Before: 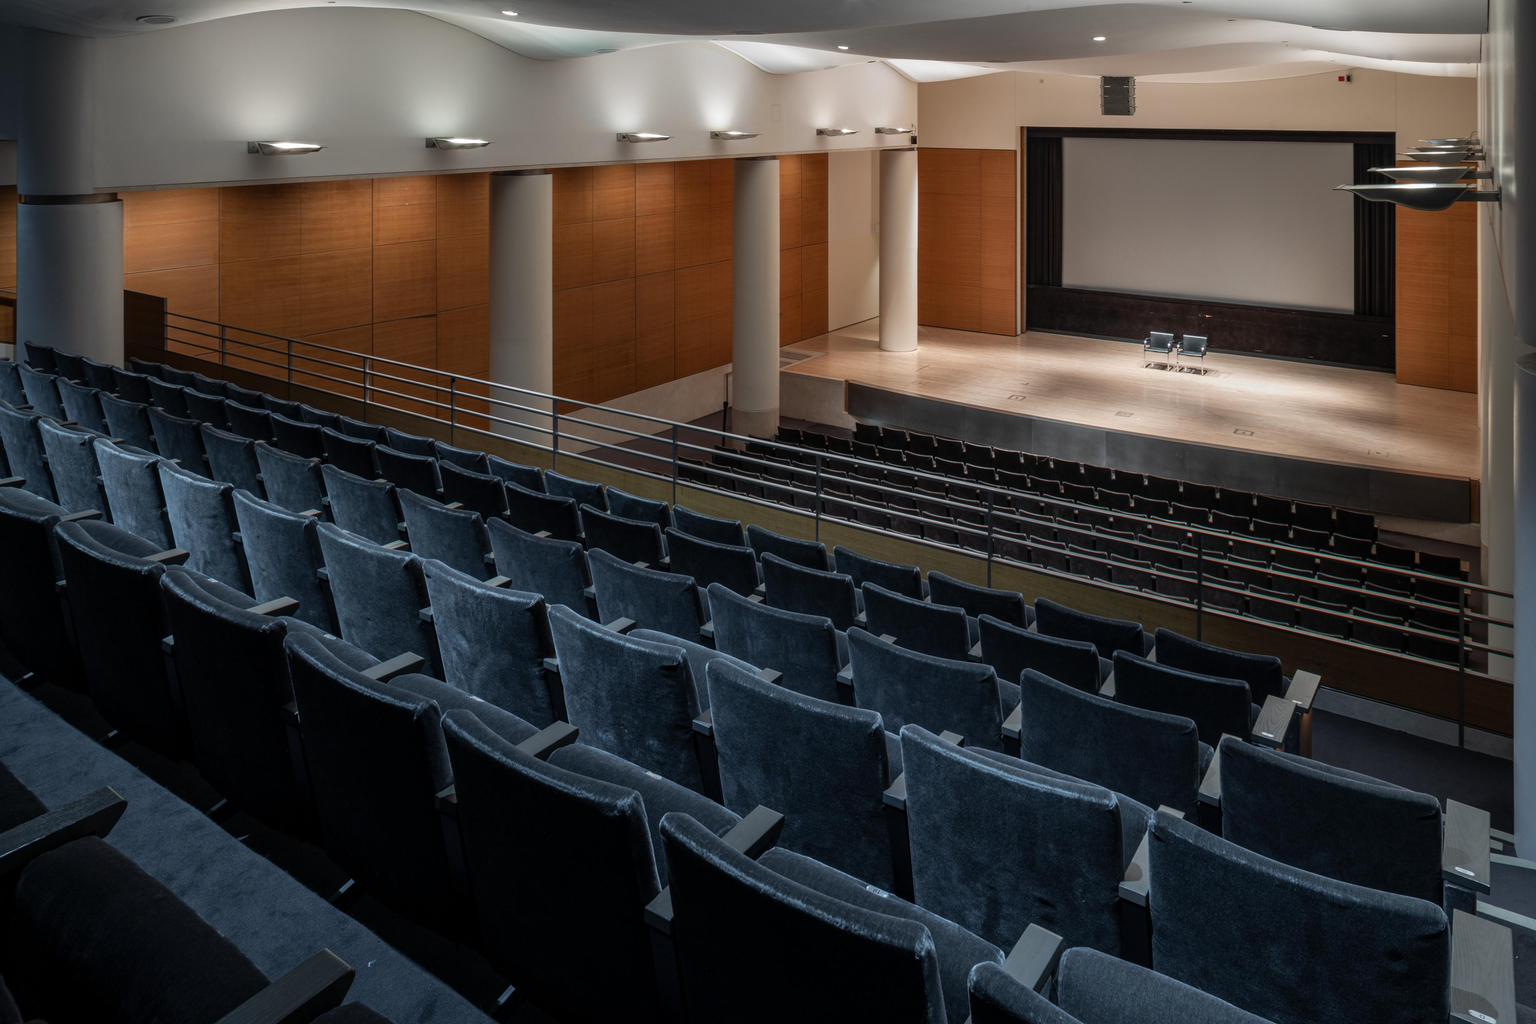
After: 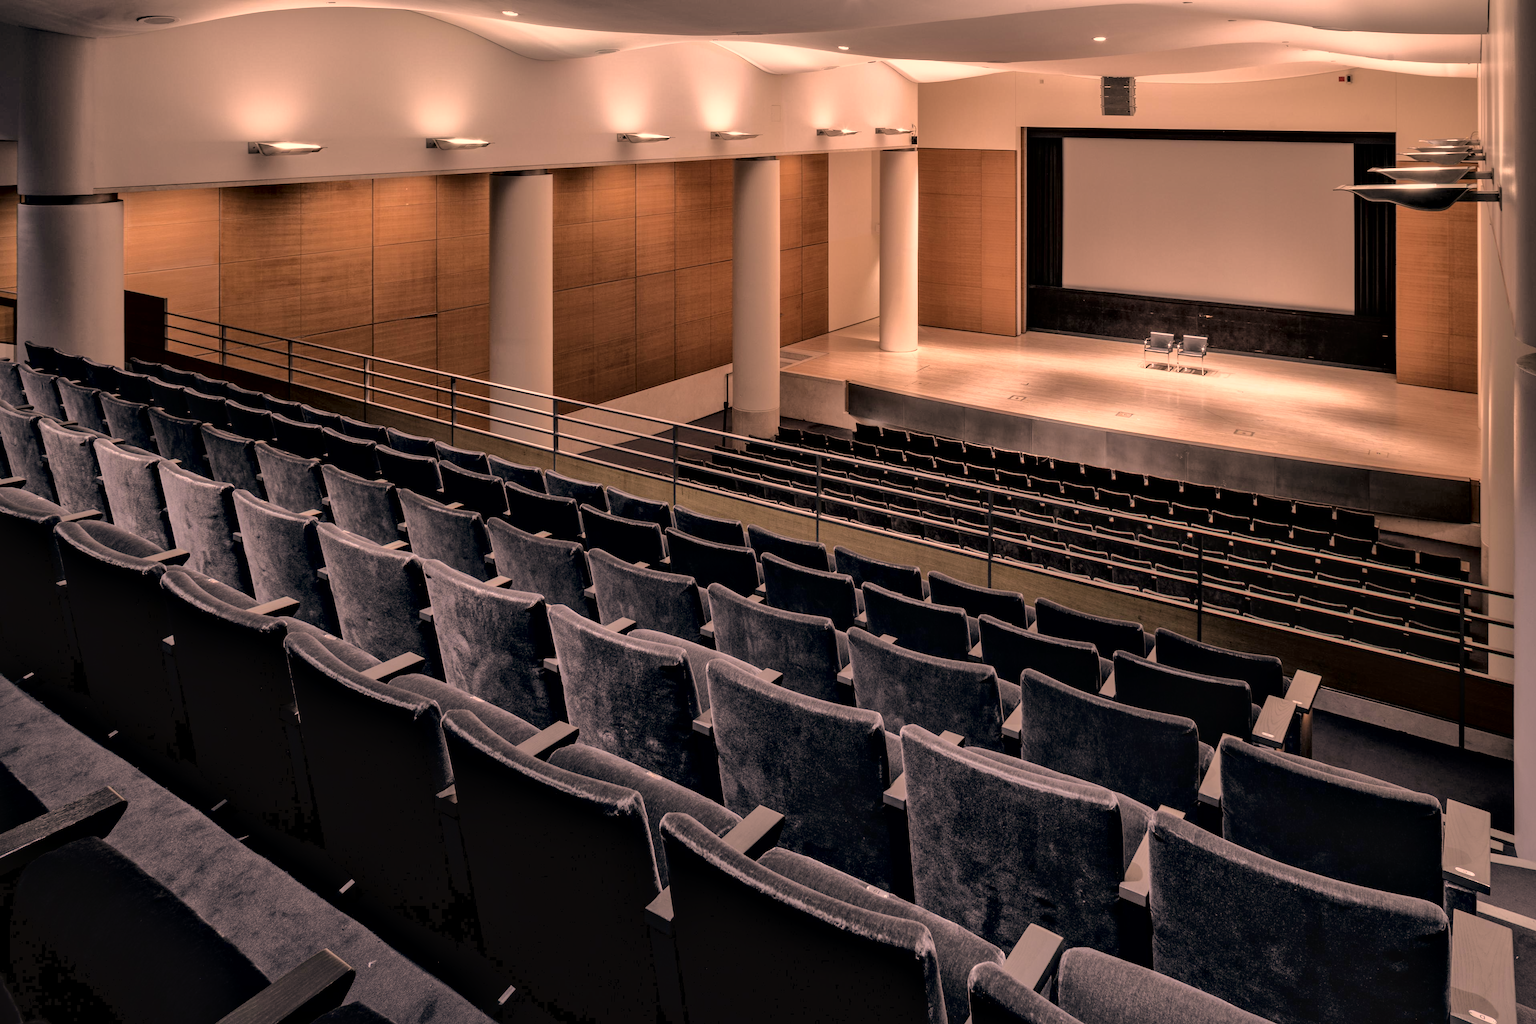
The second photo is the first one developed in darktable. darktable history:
local contrast: mode bilateral grid, contrast 24, coarseness 60, detail 151%, midtone range 0.2
color correction: highlights a* 39.7, highlights b* 39.88, saturation 0.692
tone curve: curves: ch0 [(0, 0) (0.003, 0.03) (0.011, 0.03) (0.025, 0.033) (0.044, 0.038) (0.069, 0.057) (0.1, 0.109) (0.136, 0.174) (0.177, 0.243) (0.224, 0.313) (0.277, 0.391) (0.335, 0.464) (0.399, 0.515) (0.468, 0.563) (0.543, 0.616) (0.623, 0.679) (0.709, 0.766) (0.801, 0.865) (0.898, 0.948) (1, 1)], color space Lab, independent channels
color calibration: illuminant same as pipeline (D50), adaptation none (bypass), x 0.333, y 0.333, temperature 5012.68 K
